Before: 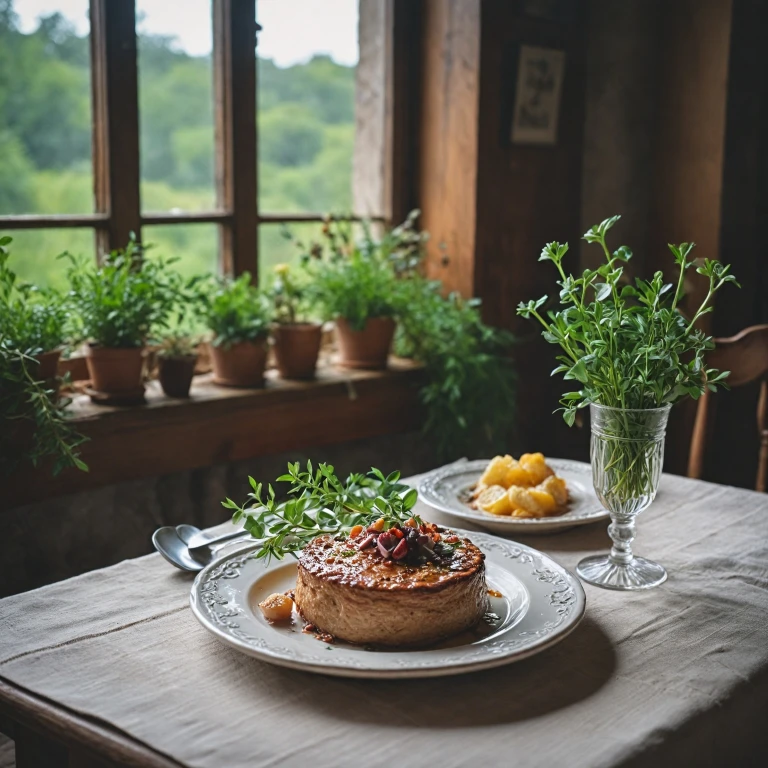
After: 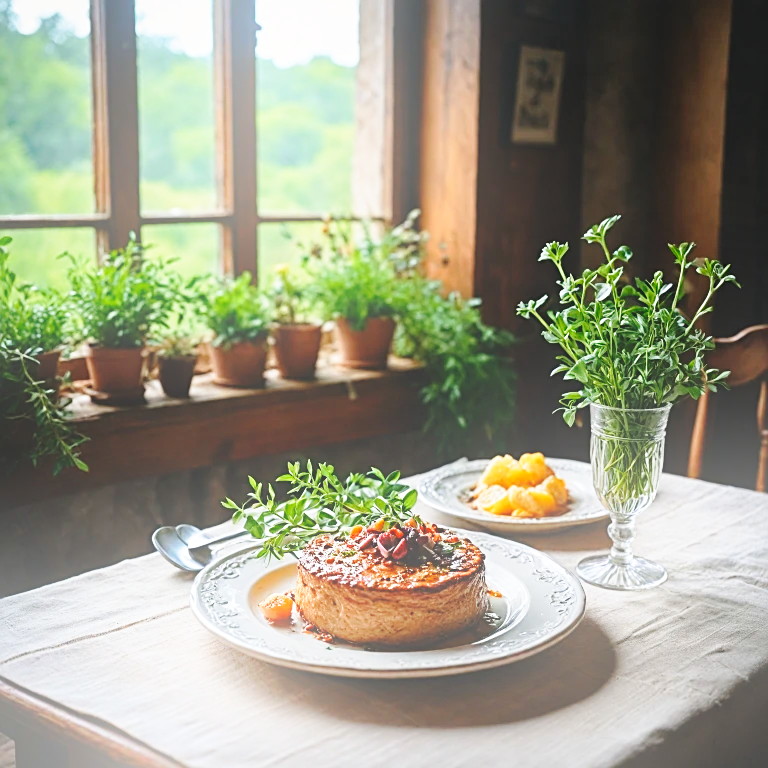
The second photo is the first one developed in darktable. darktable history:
sharpen: on, module defaults
bloom: on, module defaults
base curve: curves: ch0 [(0, 0) (0.028, 0.03) (0.121, 0.232) (0.46, 0.748) (0.859, 0.968) (1, 1)], preserve colors none
